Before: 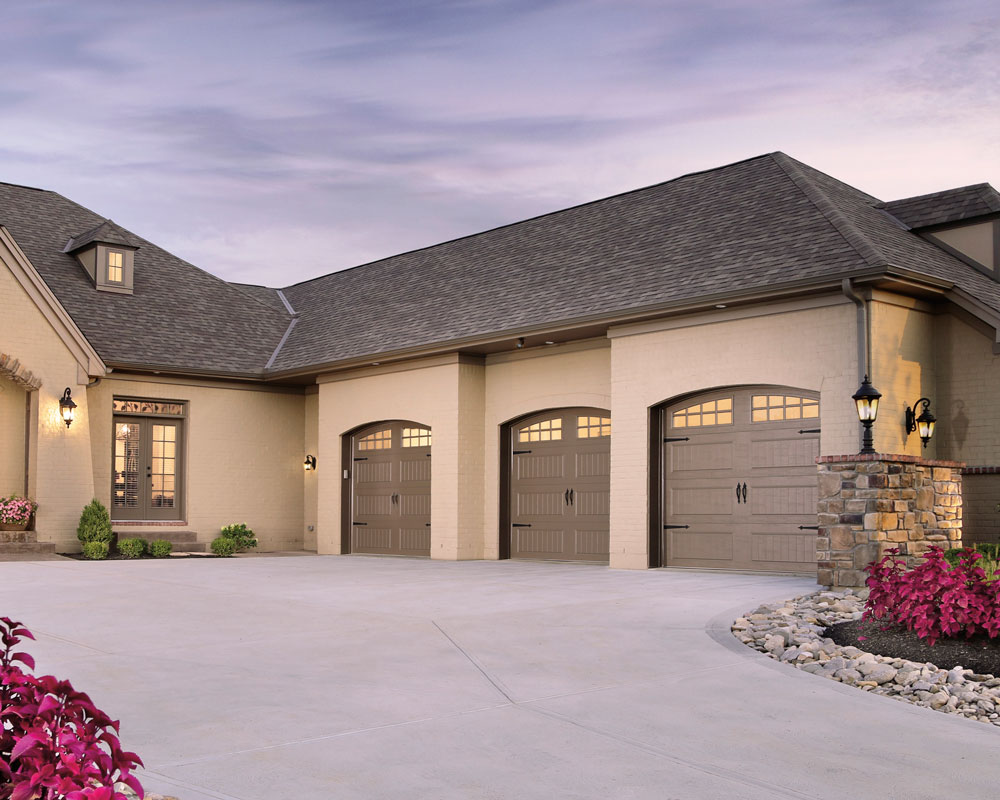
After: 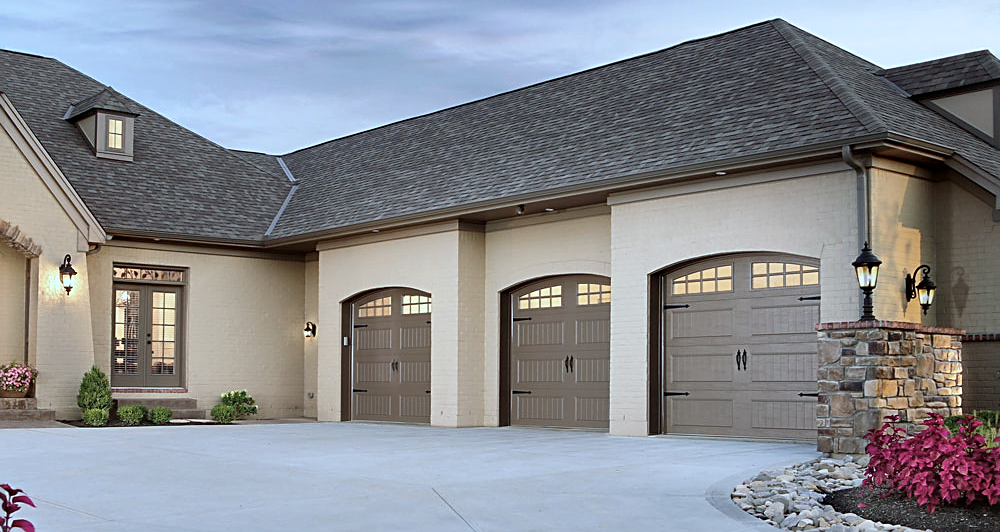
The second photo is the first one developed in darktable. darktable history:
sharpen: on, module defaults
color correction: highlights a* -11.71, highlights b* -15.58
local contrast: mode bilateral grid, contrast 20, coarseness 50, detail 120%, midtone range 0.2
crop: top 16.727%, bottom 16.727%
